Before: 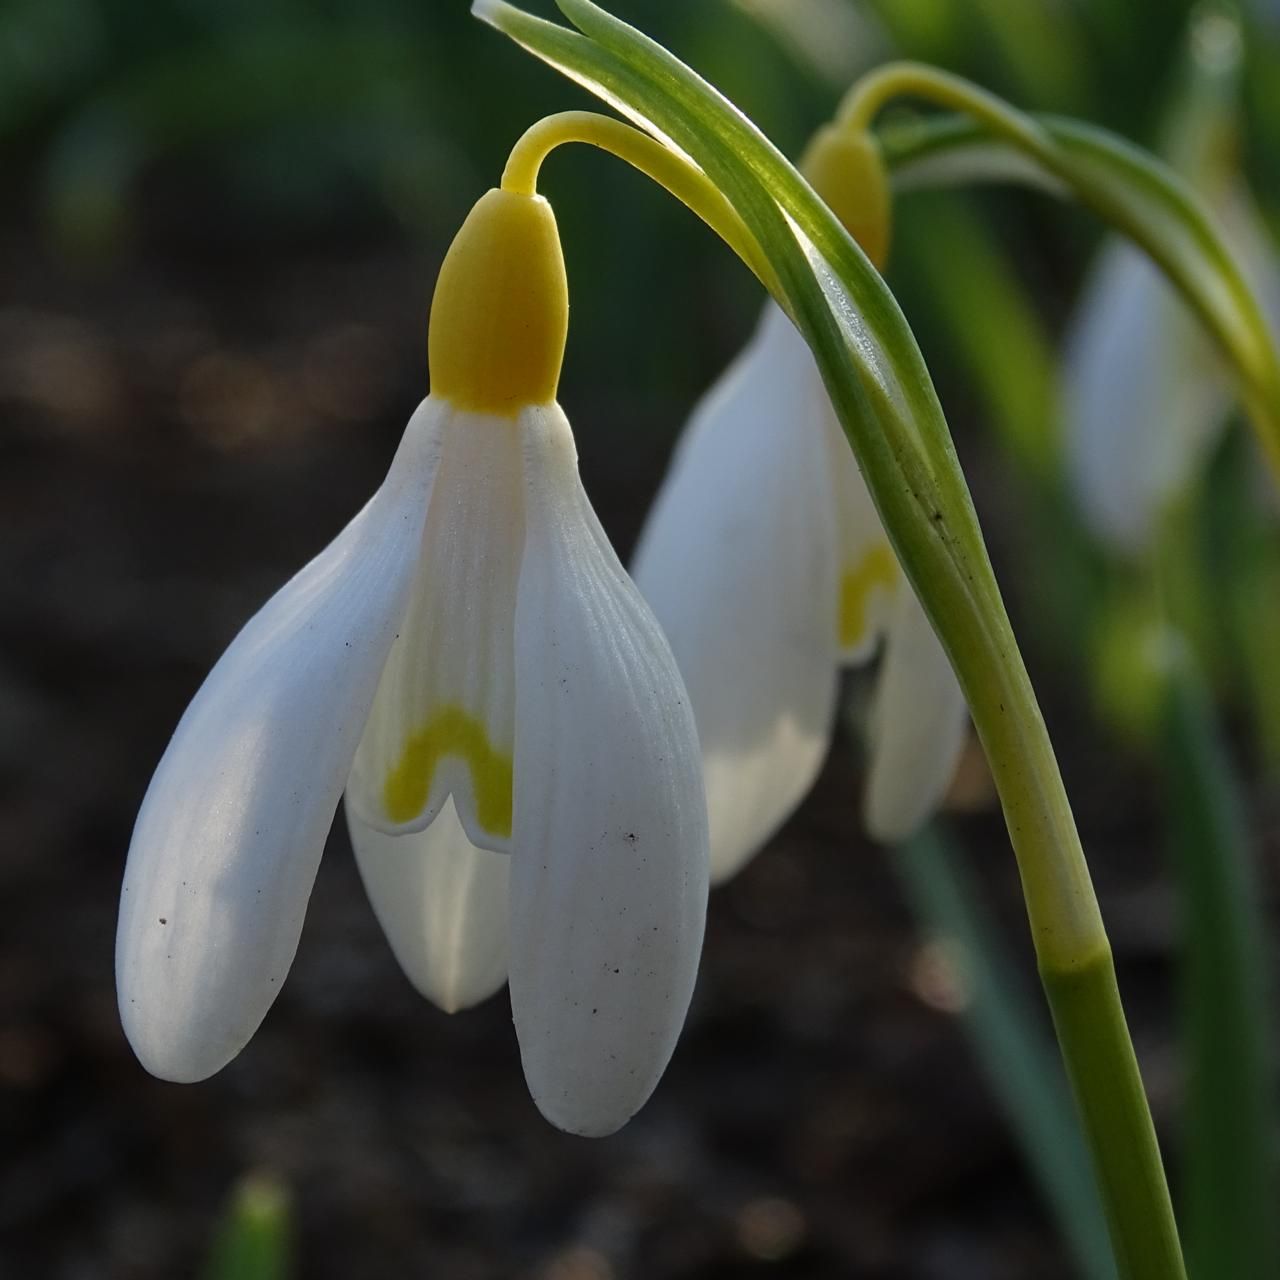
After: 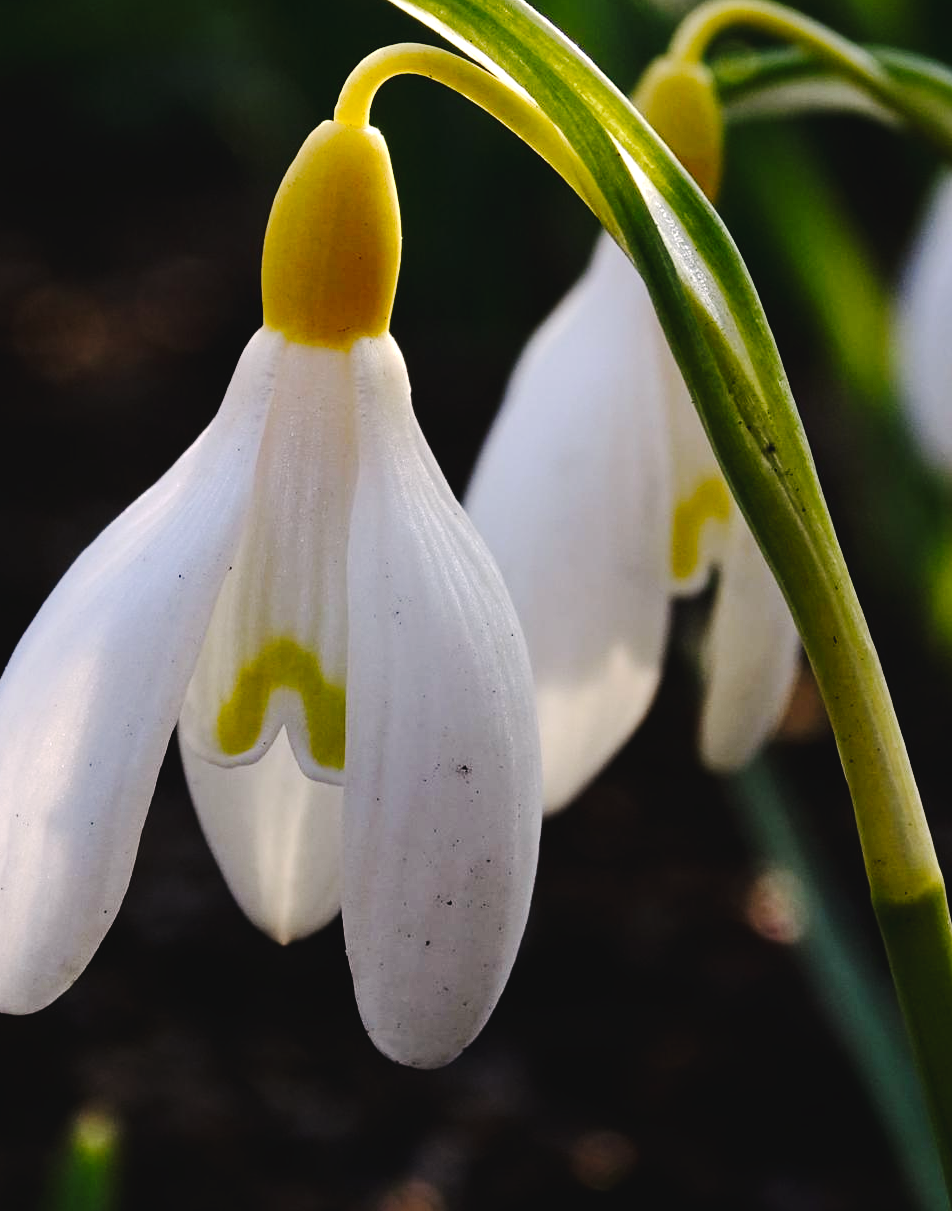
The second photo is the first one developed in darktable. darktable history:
crop and rotate: left 13.094%, top 5.366%, right 12.526%
color calibration: output R [1.063, -0.012, -0.003, 0], output B [-0.079, 0.047, 1, 0], illuminant same as pipeline (D50), adaptation XYZ, x 0.346, y 0.357, temperature 5019.24 K
tone equalizer: -8 EV -0.731 EV, -7 EV -0.738 EV, -6 EV -0.619 EV, -5 EV -0.371 EV, -3 EV 0.404 EV, -2 EV 0.6 EV, -1 EV 0.688 EV, +0 EV 0.773 EV, edges refinement/feathering 500, mask exposure compensation -1.57 EV, preserve details no
tone curve: curves: ch0 [(0, 0) (0.003, 0.036) (0.011, 0.039) (0.025, 0.039) (0.044, 0.043) (0.069, 0.05) (0.1, 0.072) (0.136, 0.102) (0.177, 0.144) (0.224, 0.204) (0.277, 0.288) (0.335, 0.384) (0.399, 0.477) (0.468, 0.575) (0.543, 0.652) (0.623, 0.724) (0.709, 0.785) (0.801, 0.851) (0.898, 0.915) (1, 1)], preserve colors none
